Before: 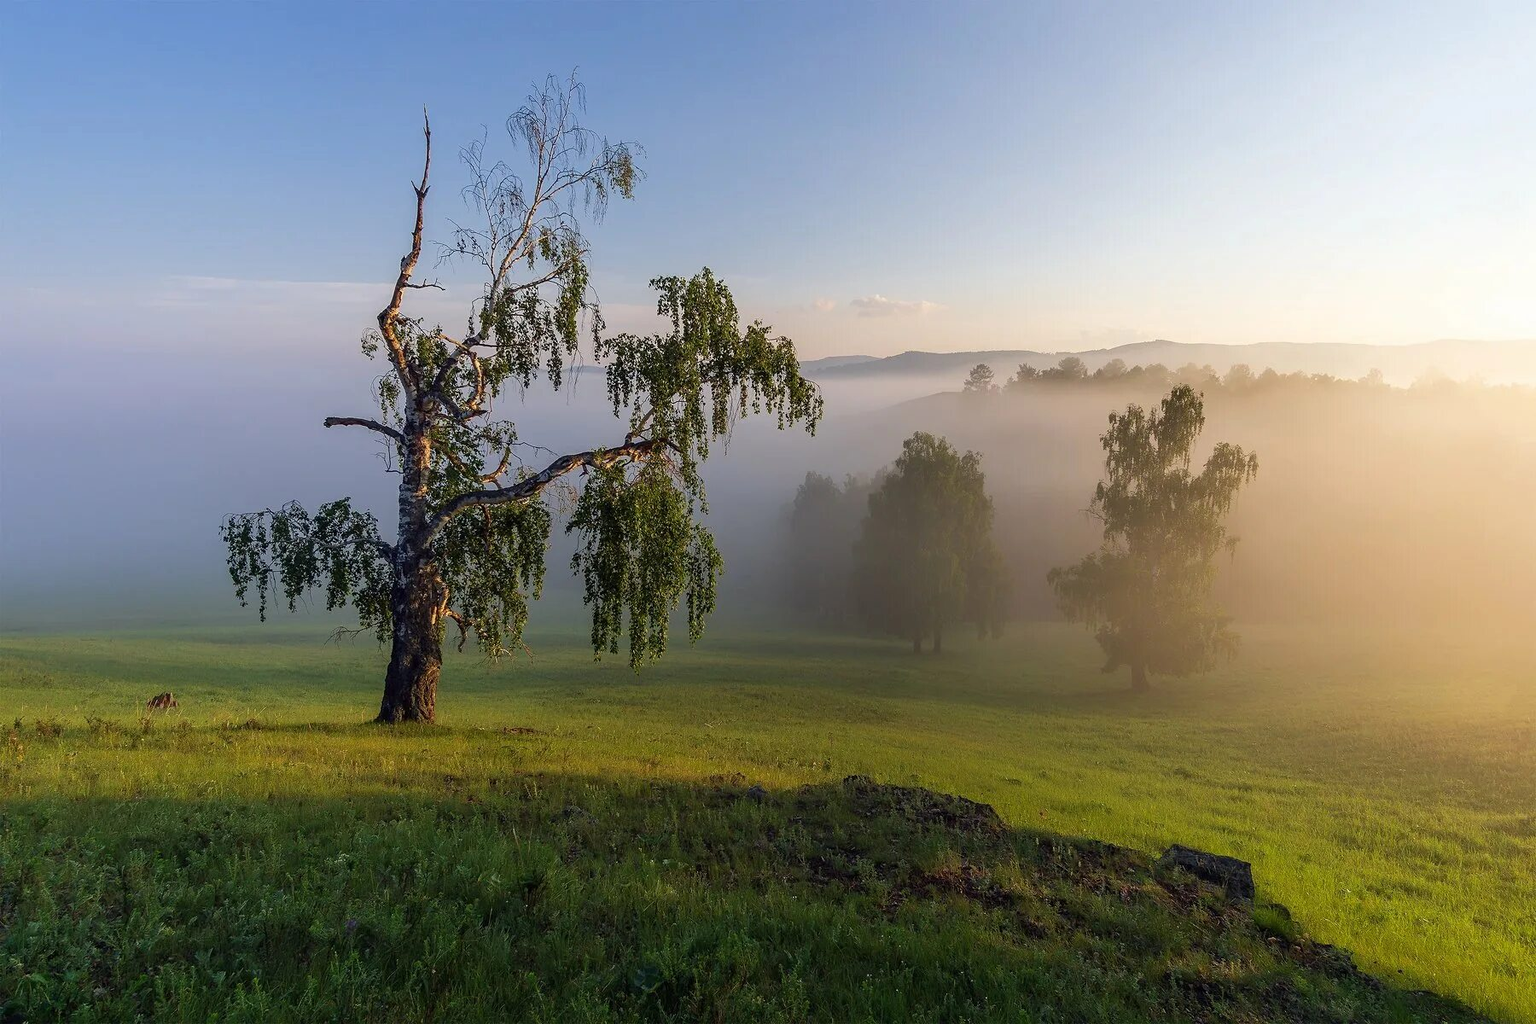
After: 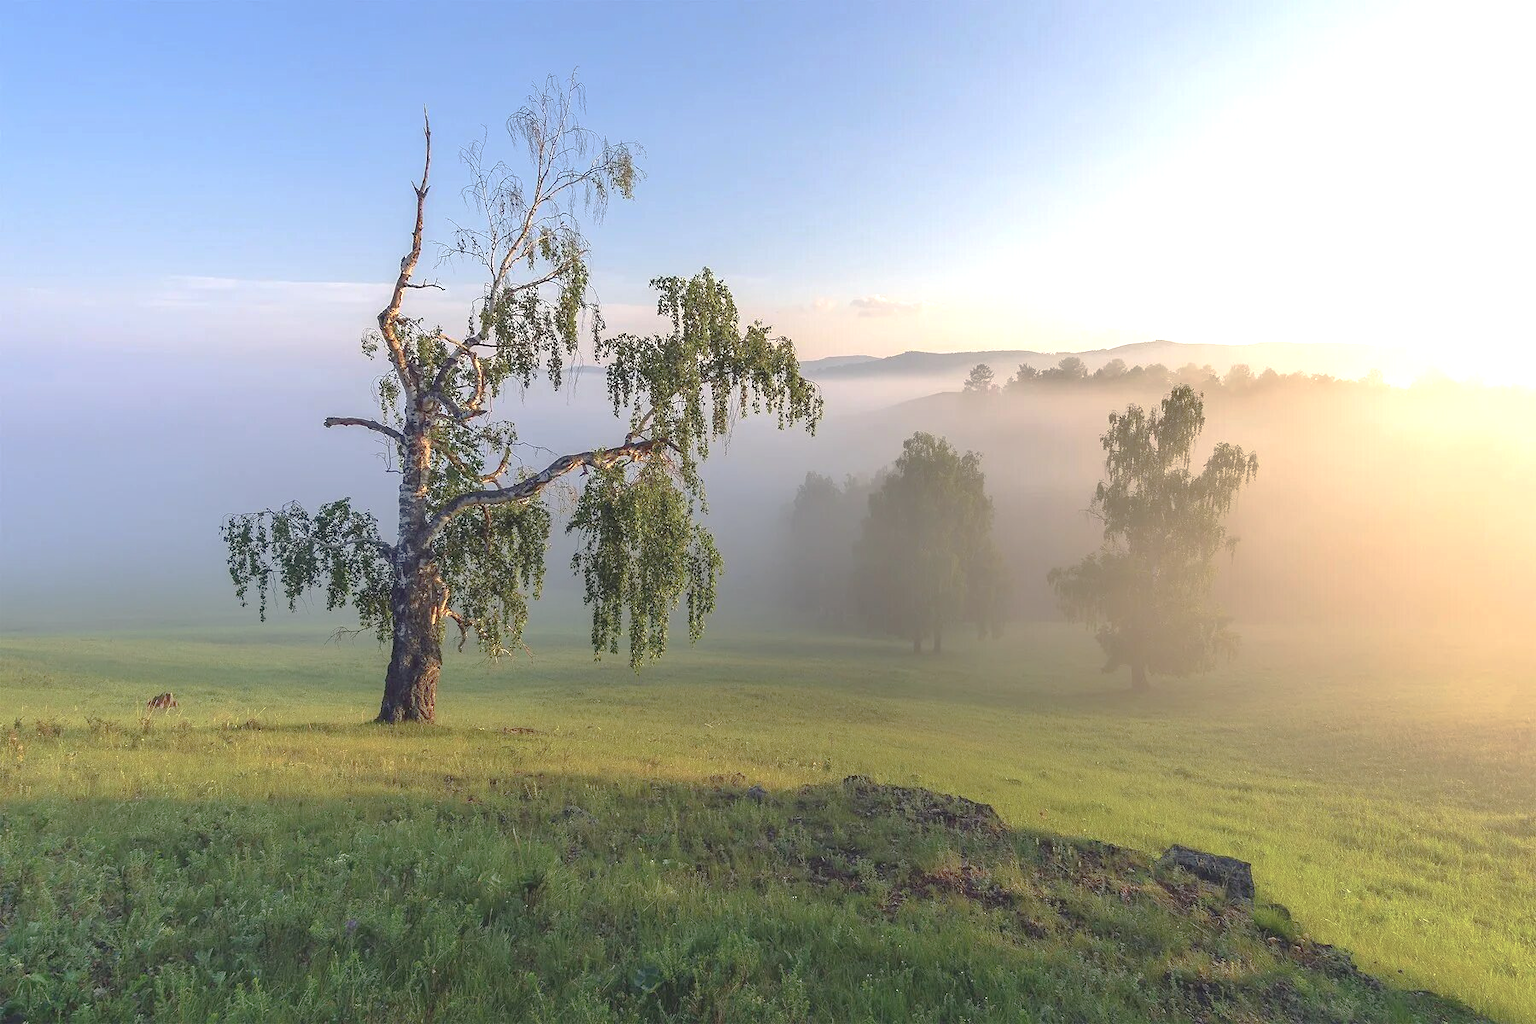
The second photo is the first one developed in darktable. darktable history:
tone curve: curves: ch0 [(0, 0) (0.004, 0.008) (0.077, 0.156) (0.169, 0.29) (0.774, 0.774) (1, 1)], preserve colors none
exposure: black level correction -0.005, exposure 0.629 EV, compensate exposure bias true, compensate highlight preservation false
